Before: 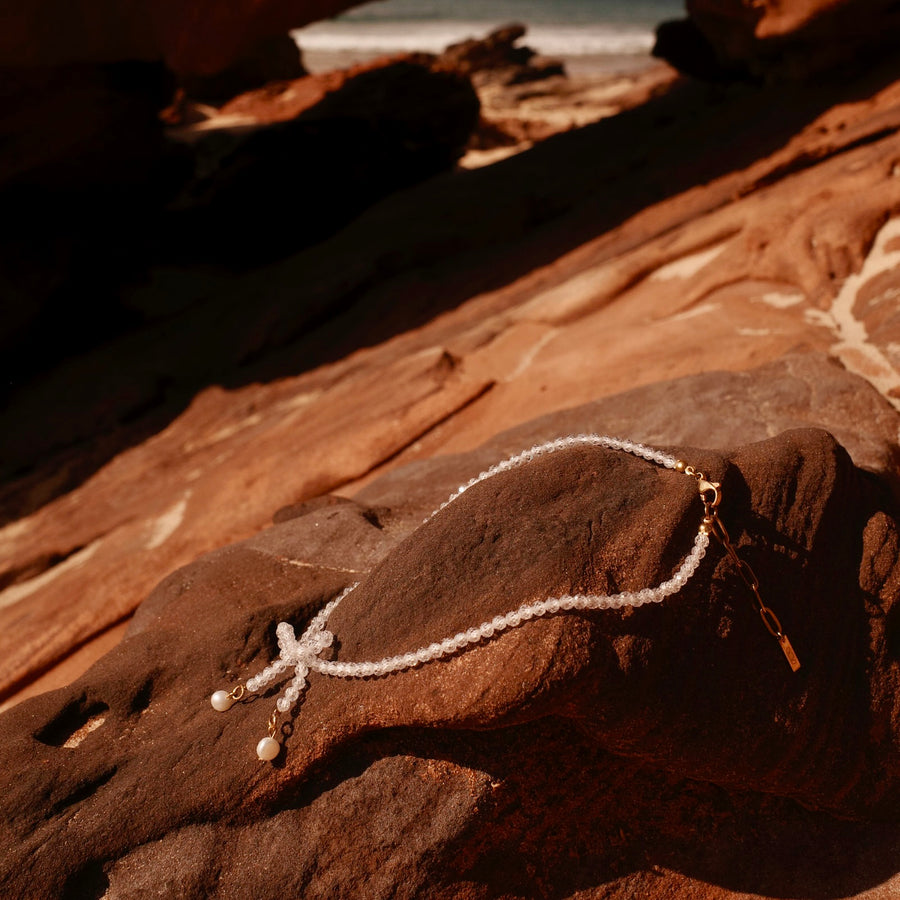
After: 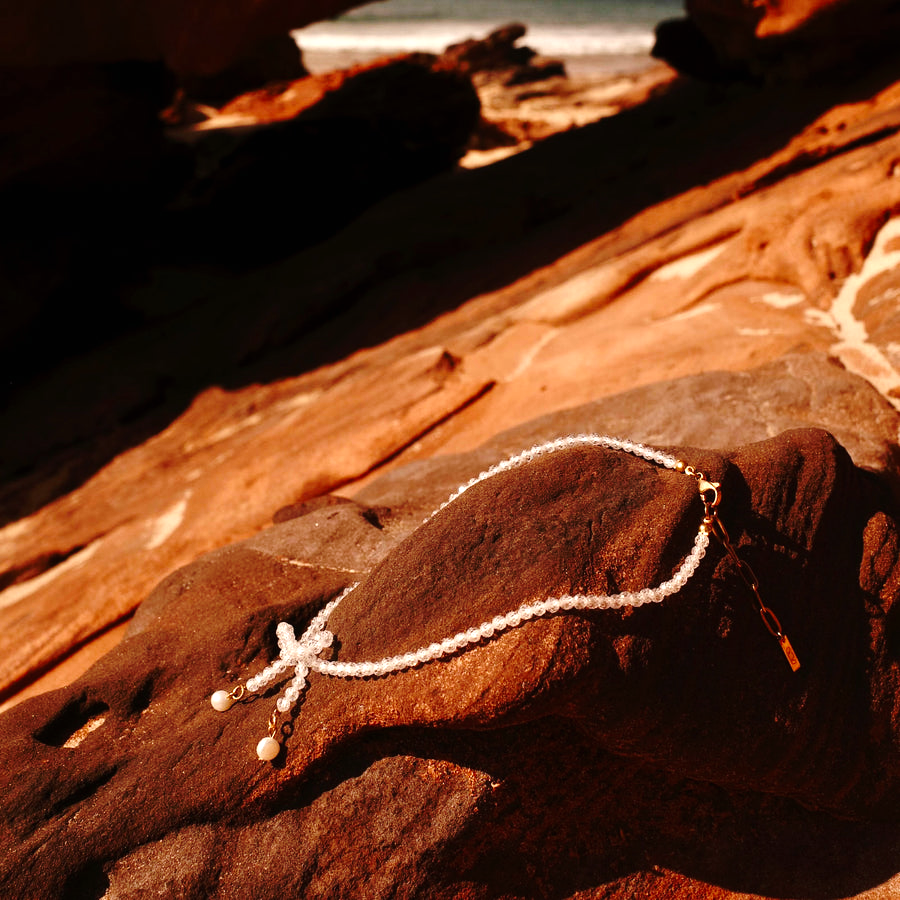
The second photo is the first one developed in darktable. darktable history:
base curve: curves: ch0 [(0, 0) (0.073, 0.04) (0.157, 0.139) (0.492, 0.492) (0.758, 0.758) (1, 1)], preserve colors none
exposure: black level correction 0, exposure 0.7 EV, compensate exposure bias true, compensate highlight preservation false
